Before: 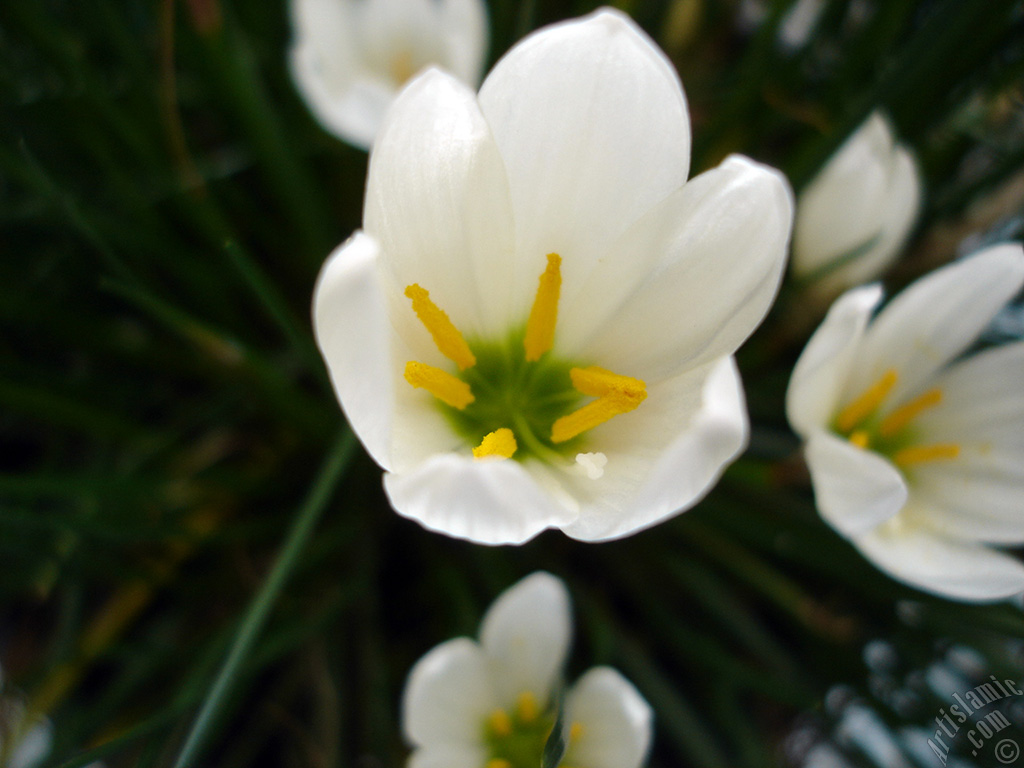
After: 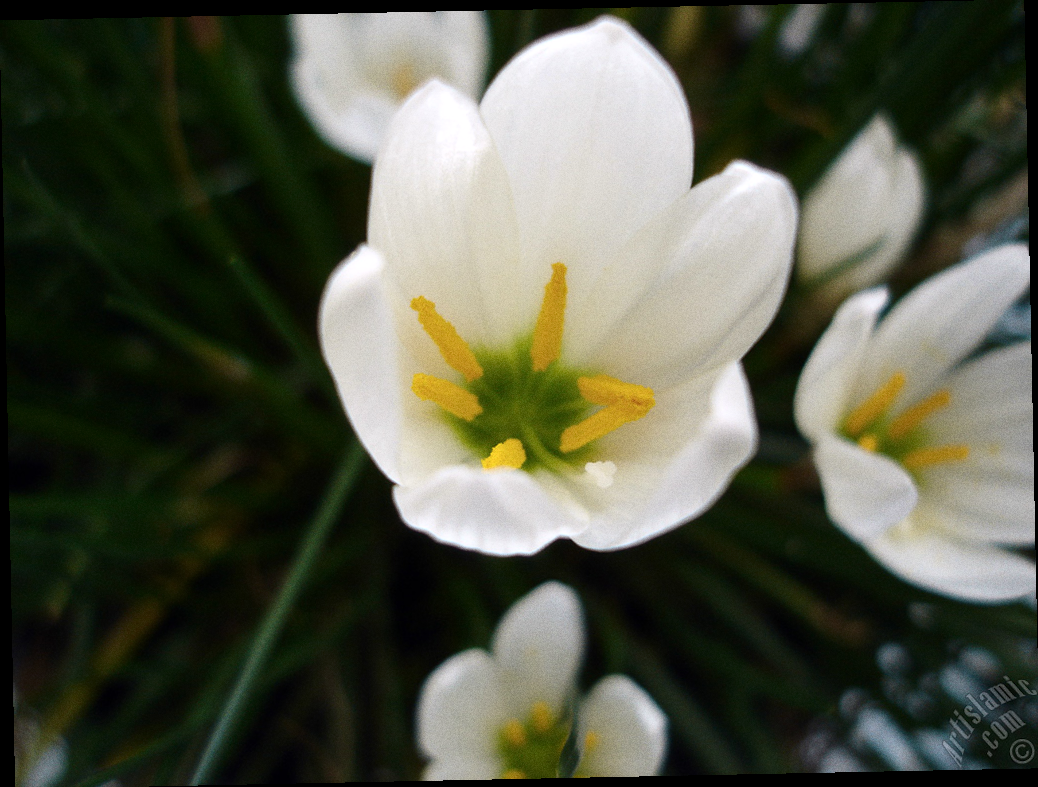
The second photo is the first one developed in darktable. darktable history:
color zones: curves: ch1 [(0, 0.469) (0.001, 0.469) (0.12, 0.446) (0.248, 0.469) (0.5, 0.5) (0.748, 0.5) (0.999, 0.469) (1, 0.469)]
grain: coarseness 0.09 ISO
color correction: highlights a* -0.182, highlights b* -0.124
rotate and perspective: rotation -1.17°, automatic cropping off
white balance: red 1.009, blue 1.027
contrast brightness saturation: contrast 0.07
